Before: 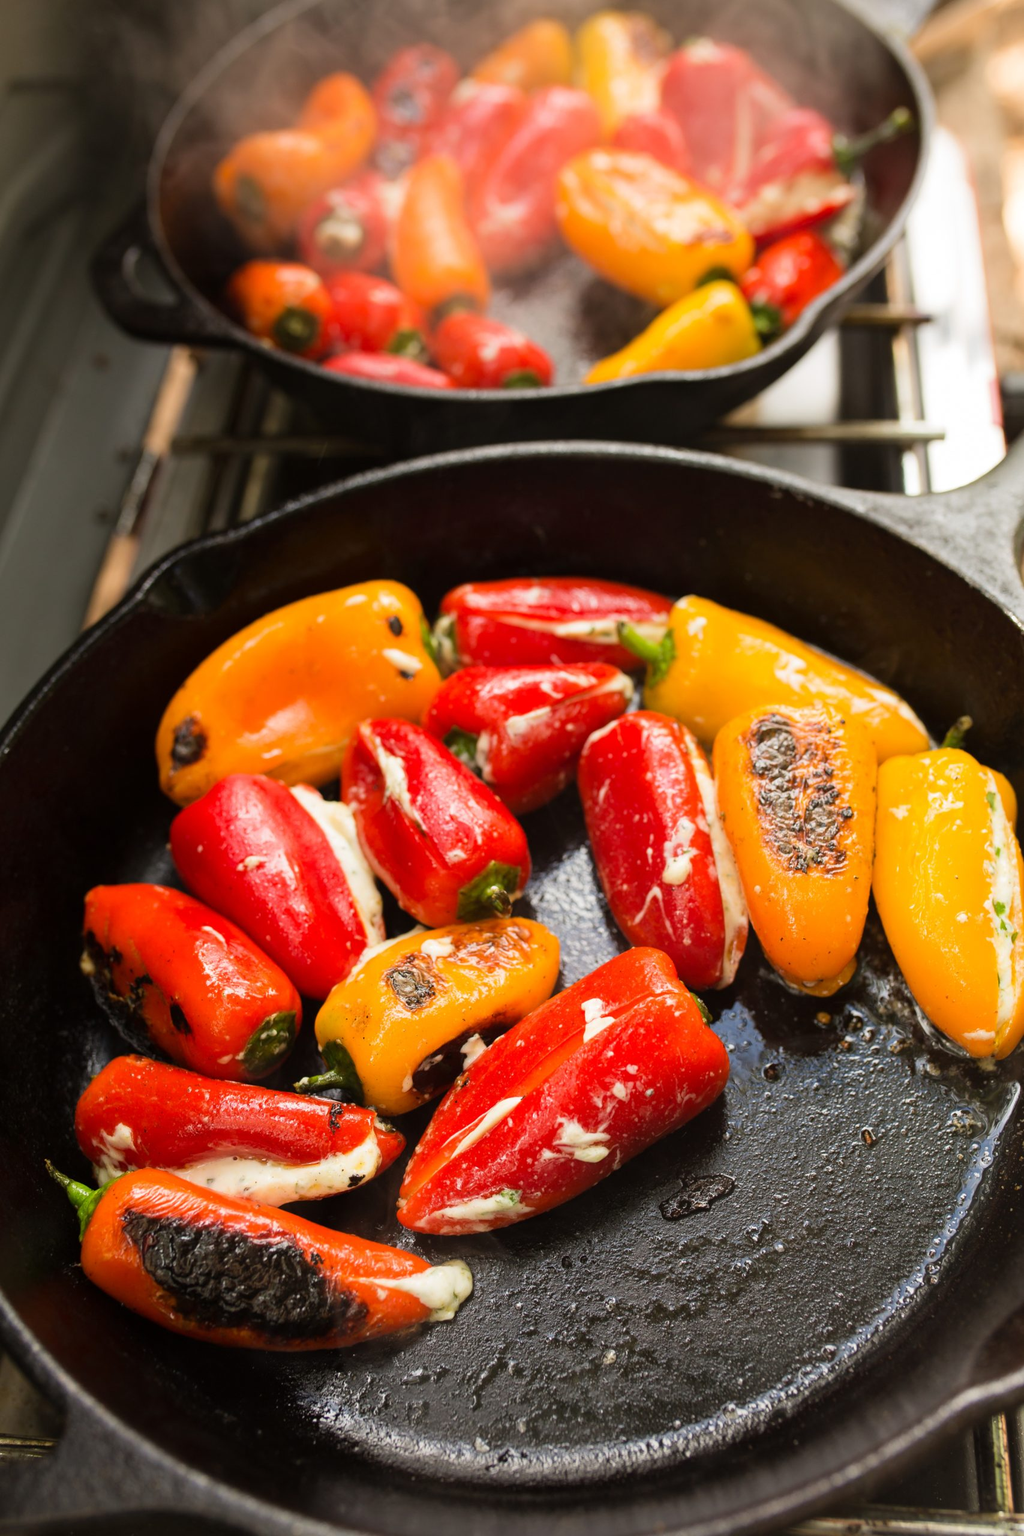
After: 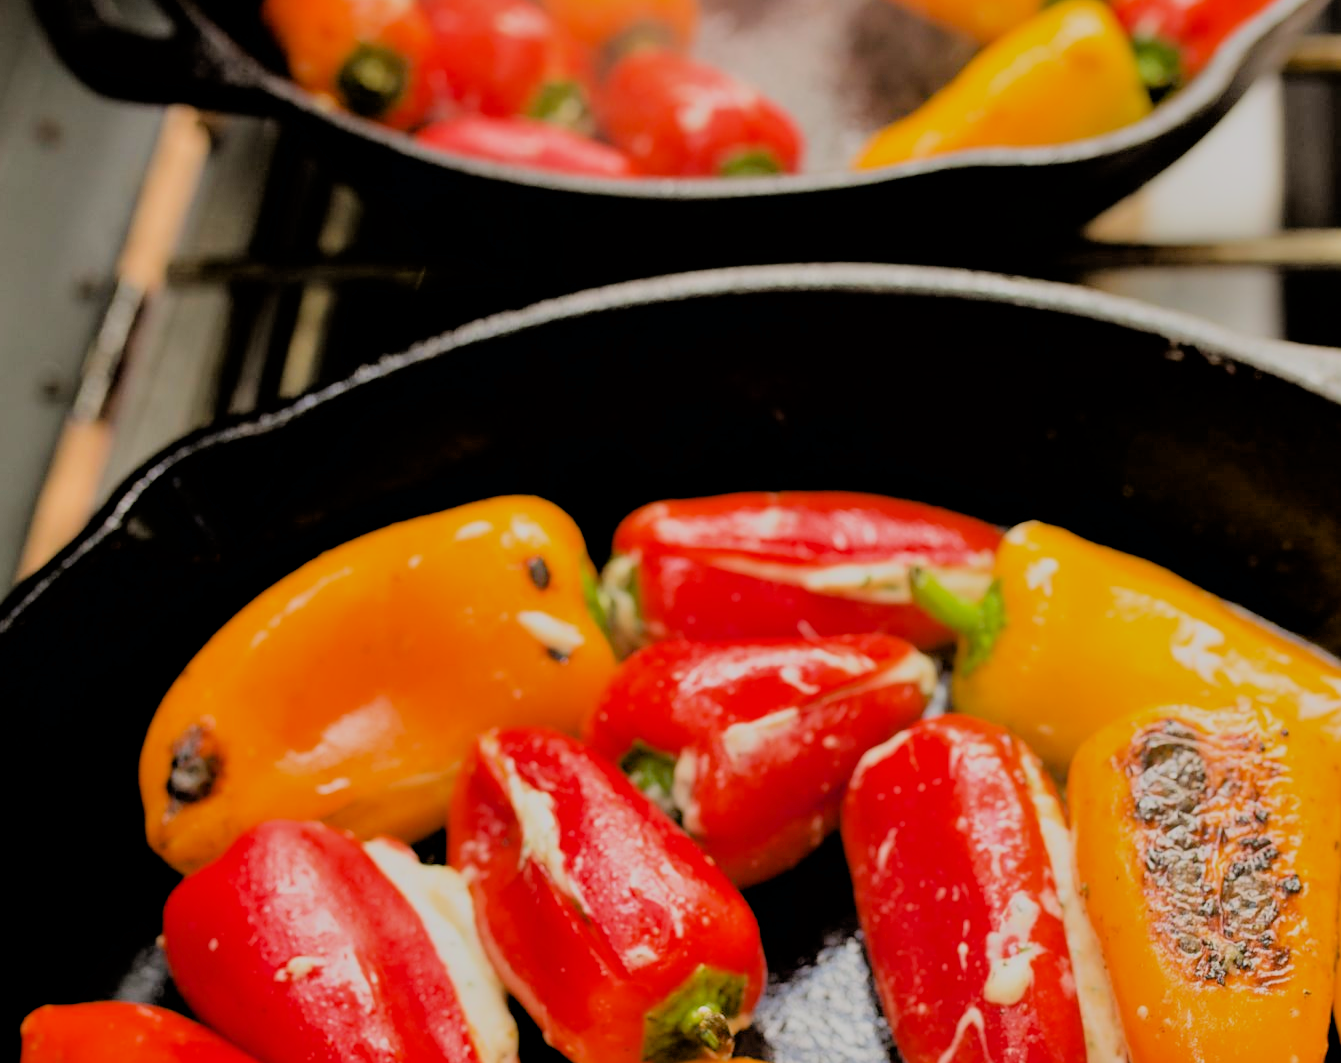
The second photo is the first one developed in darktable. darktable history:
crop: left 7.036%, top 18.398%, right 14.379%, bottom 40.043%
filmic rgb: black relative exposure -6.15 EV, white relative exposure 6.96 EV, hardness 2.23, color science v6 (2022)
tone equalizer: -7 EV 0.15 EV, -6 EV 0.6 EV, -5 EV 1.15 EV, -4 EV 1.33 EV, -3 EV 1.15 EV, -2 EV 0.6 EV, -1 EV 0.15 EV, mask exposure compensation -0.5 EV
sharpen: amount 0.2
exposure: black level correction 0.004, exposure 0.014 EV, compensate highlight preservation false
